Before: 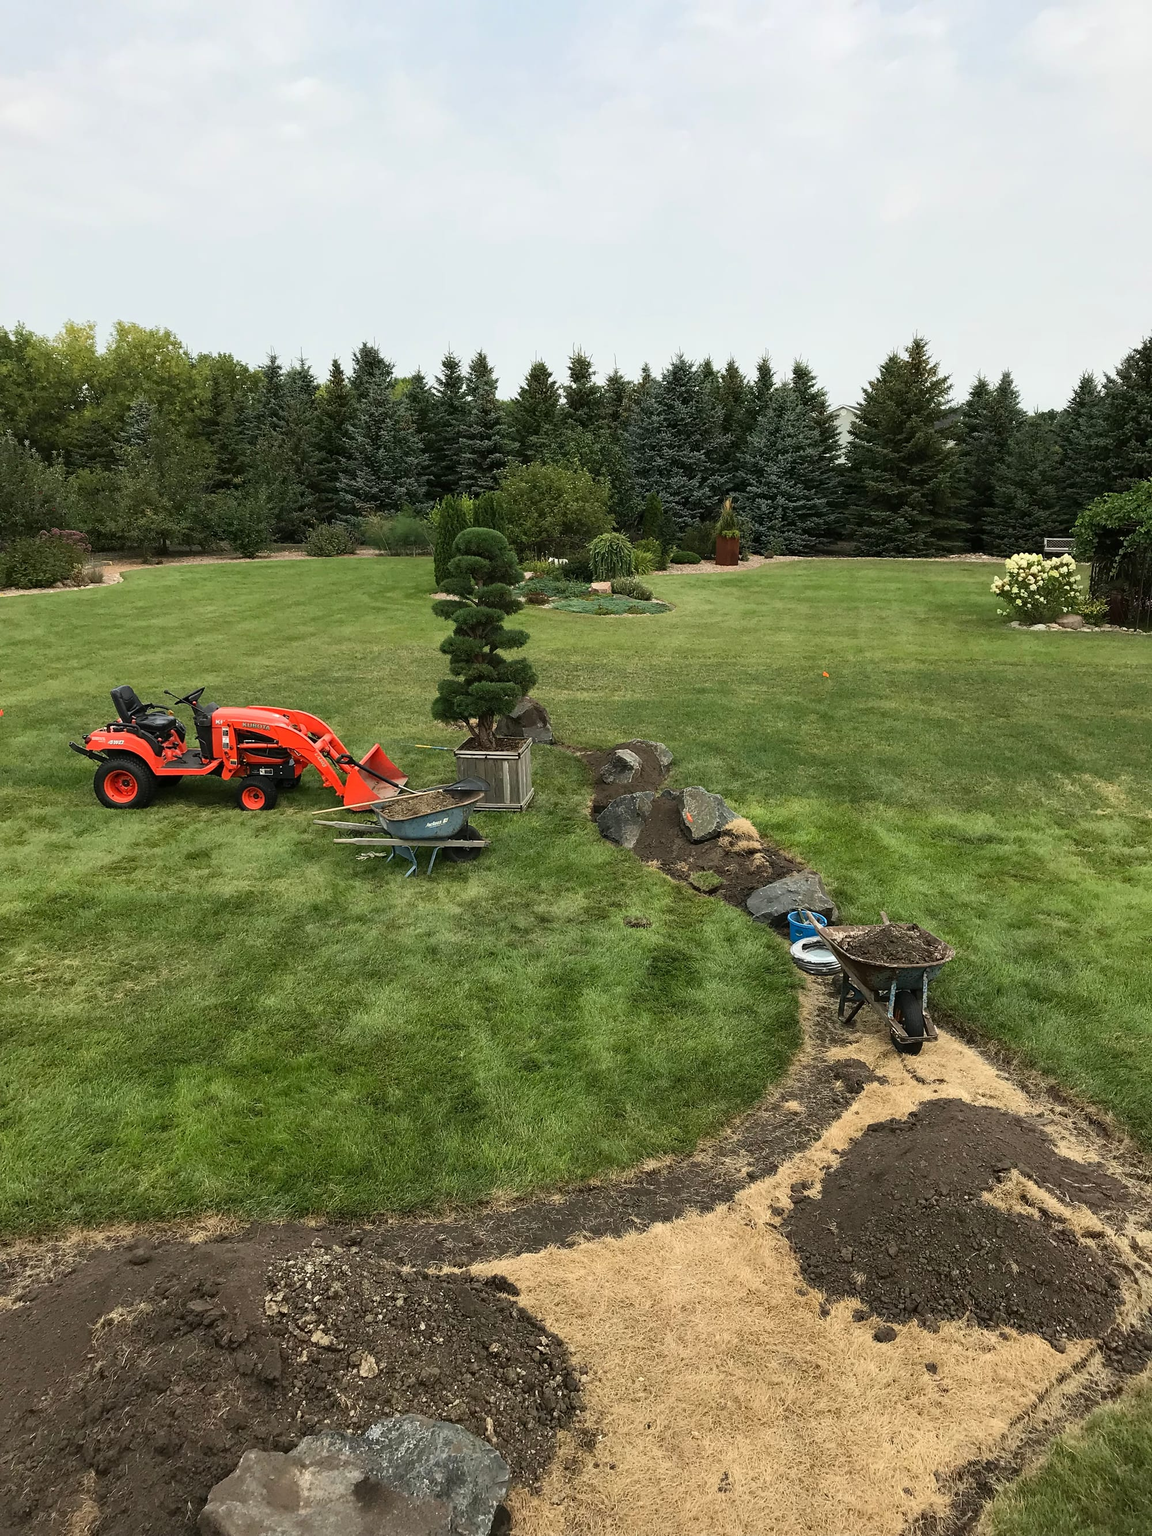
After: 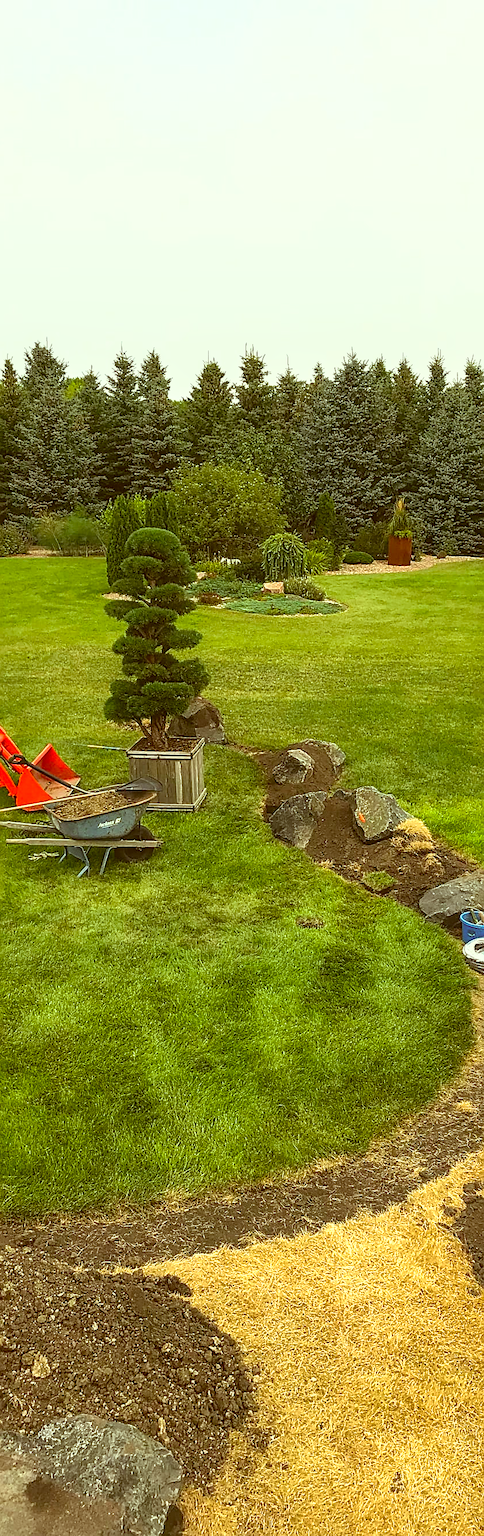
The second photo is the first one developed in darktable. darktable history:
crop: left 28.465%, right 29.403%
shadows and highlights: on, module defaults
exposure: compensate highlight preservation false
contrast equalizer: y [[0.5, 0.486, 0.447, 0.446, 0.489, 0.5], [0.5 ×6], [0.5 ×6], [0 ×6], [0 ×6]]
sharpen: on, module defaults
color balance rgb: shadows lift › chroma 2.9%, shadows lift › hue 279.76°, perceptual saturation grading › global saturation 24.941%, perceptual brilliance grading › global brilliance 18.307%
color correction: highlights a* -5.95, highlights b* 9.49, shadows a* 10.05, shadows b* 23.72
local contrast: on, module defaults
